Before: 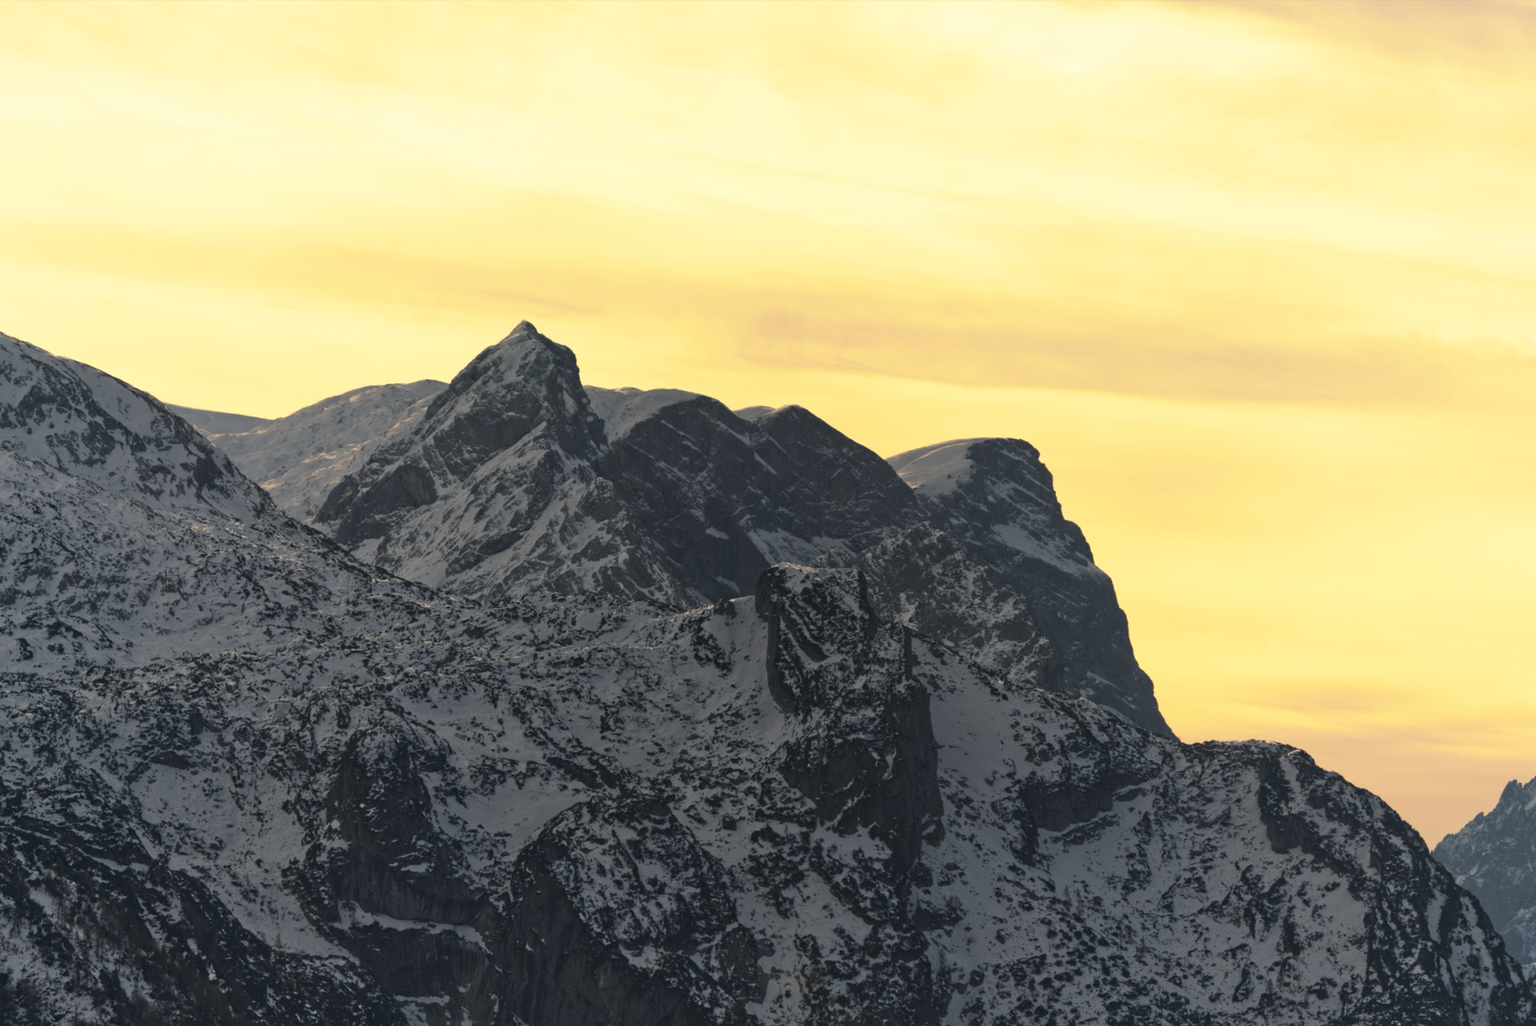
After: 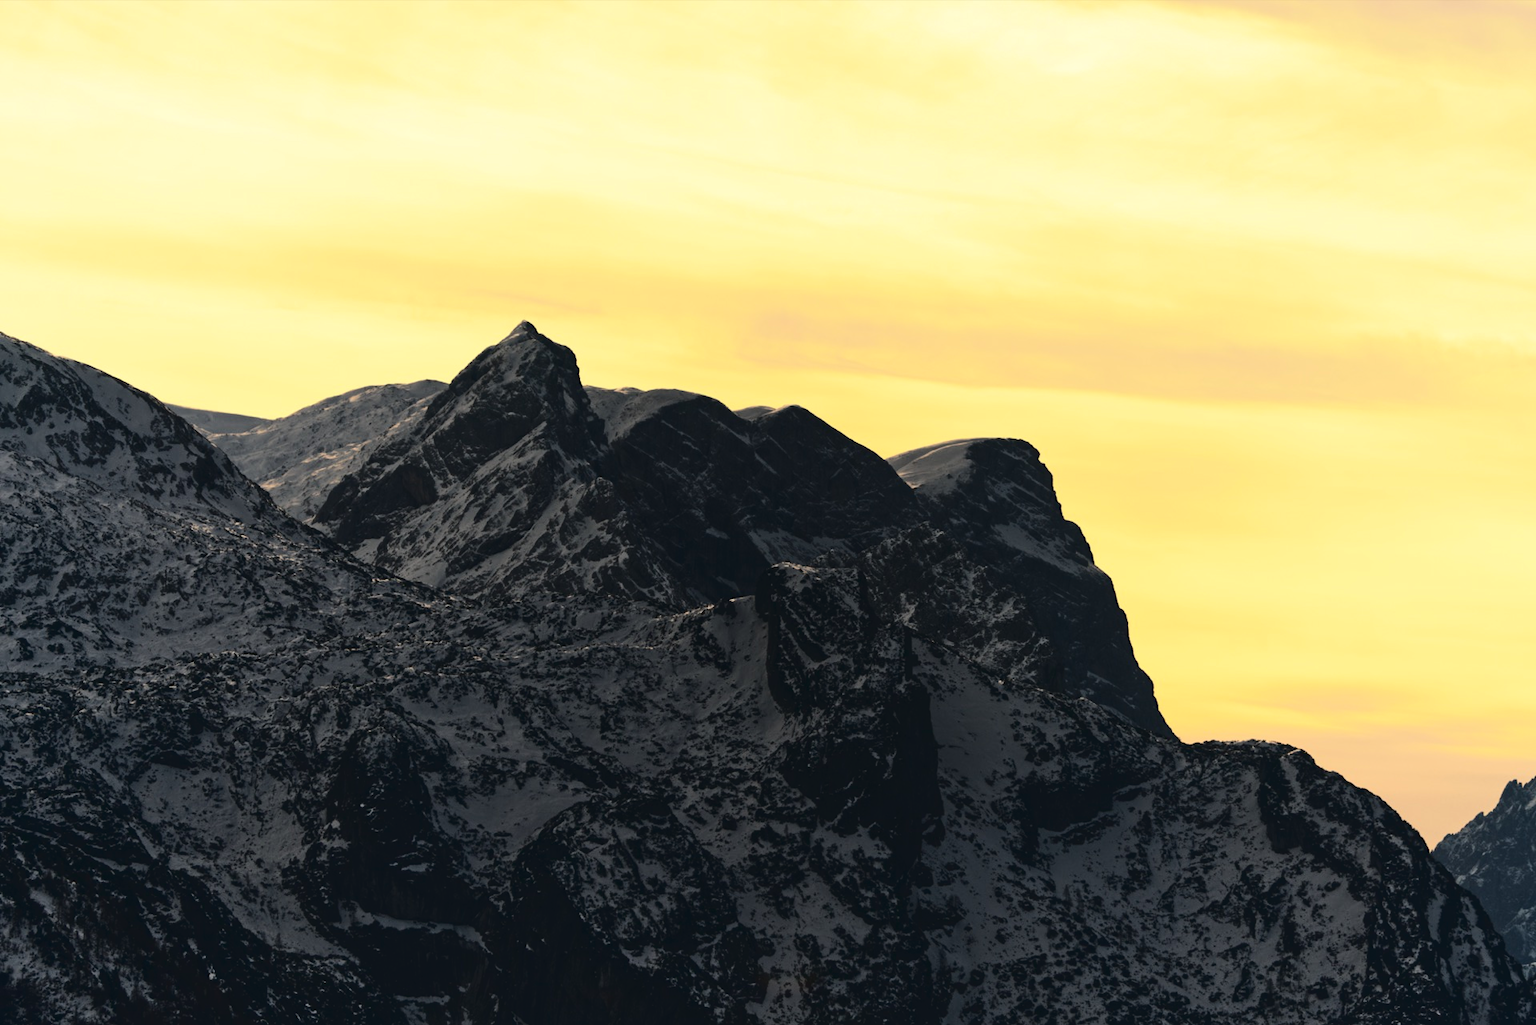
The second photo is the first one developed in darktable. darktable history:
contrast brightness saturation: contrast 0.192, brightness -0.238, saturation 0.107
tone curve: curves: ch0 [(0, 0) (0.003, 0.031) (0.011, 0.041) (0.025, 0.054) (0.044, 0.06) (0.069, 0.083) (0.1, 0.108) (0.136, 0.135) (0.177, 0.179) (0.224, 0.231) (0.277, 0.294) (0.335, 0.378) (0.399, 0.463) (0.468, 0.552) (0.543, 0.627) (0.623, 0.694) (0.709, 0.776) (0.801, 0.849) (0.898, 0.905) (1, 1)], color space Lab, independent channels, preserve colors none
